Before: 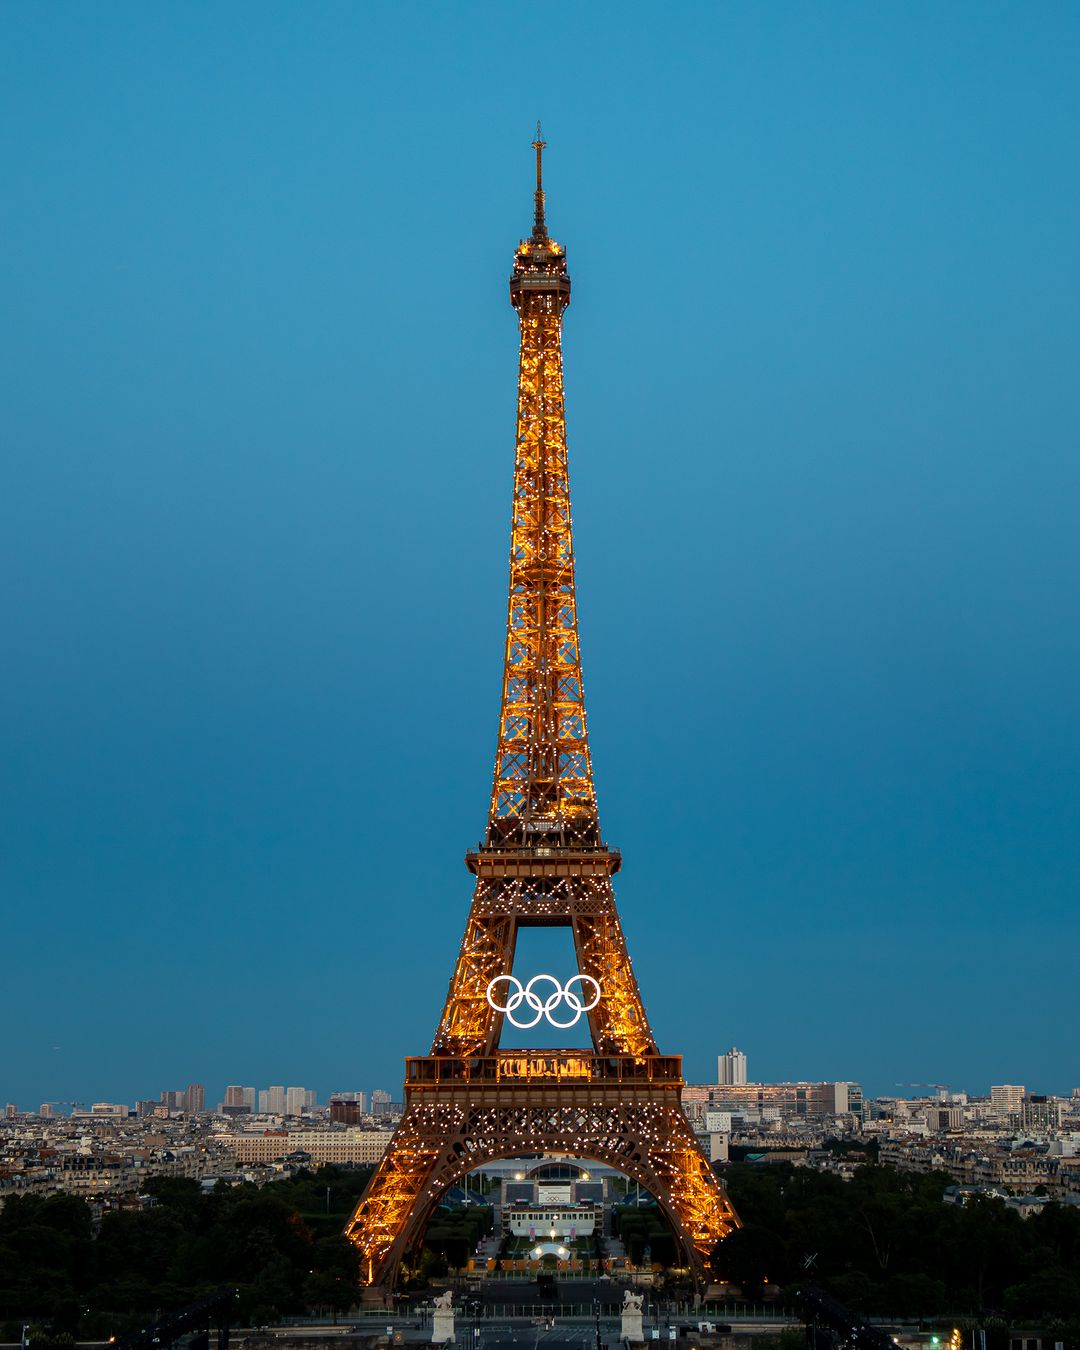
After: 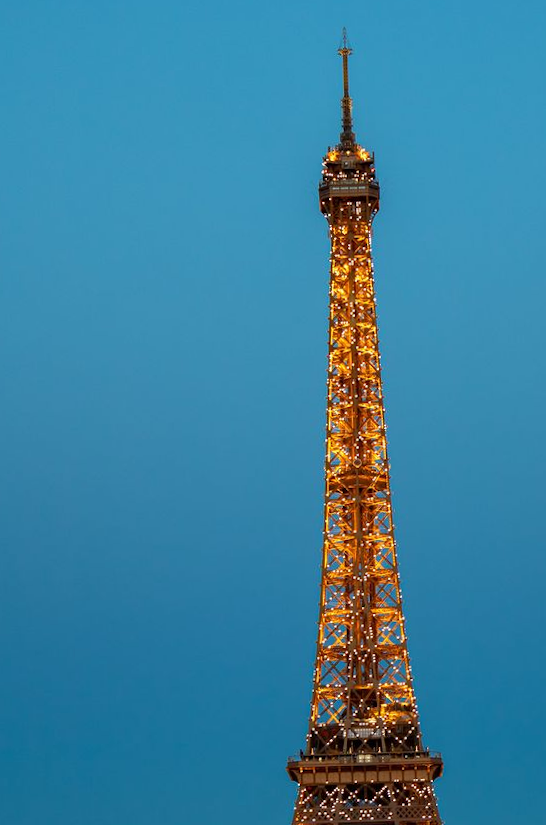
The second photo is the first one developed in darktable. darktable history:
rotate and perspective: rotation -1.24°, automatic cropping off
crop: left 17.835%, top 7.675%, right 32.881%, bottom 32.213%
